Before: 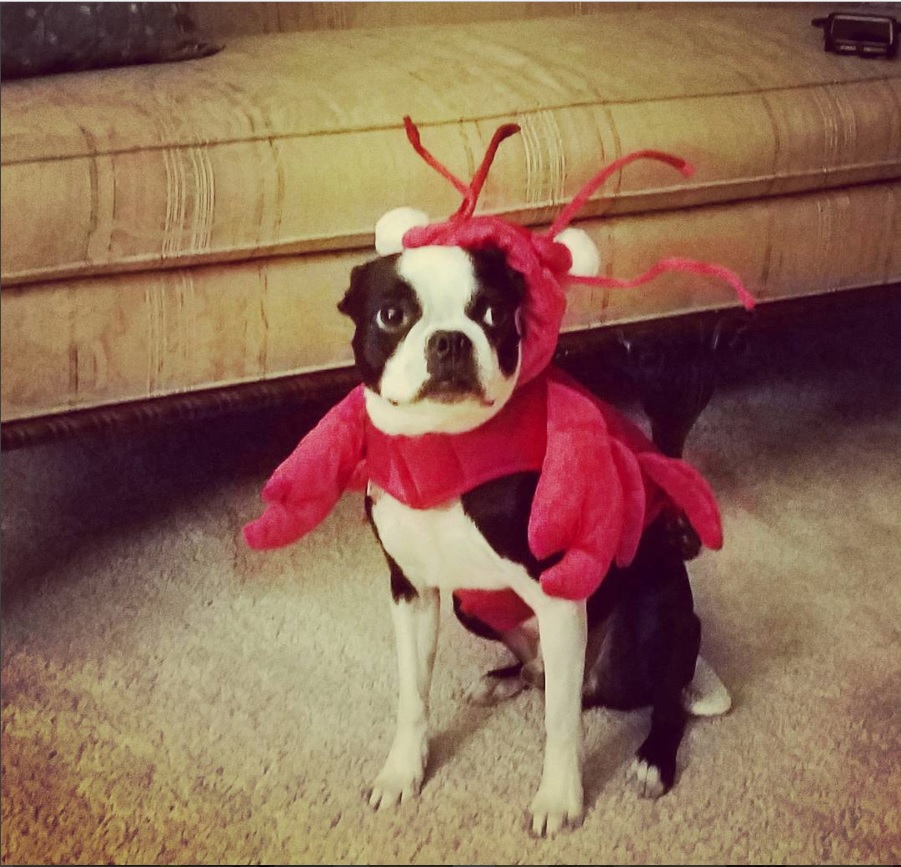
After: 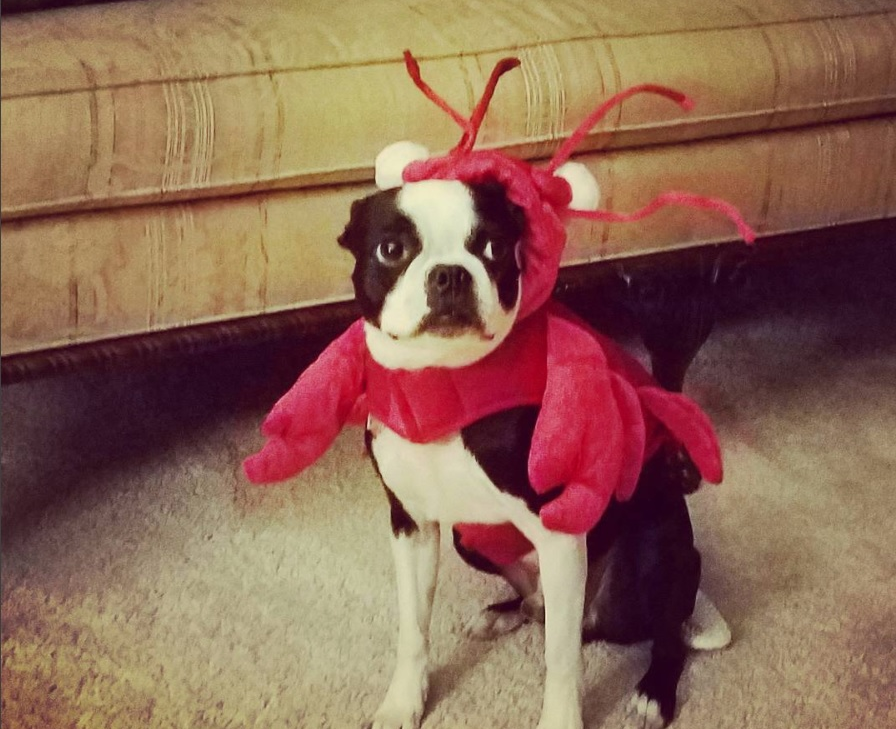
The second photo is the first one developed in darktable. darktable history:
crop: top 7.625%, bottom 8.027%
white balance: emerald 1
